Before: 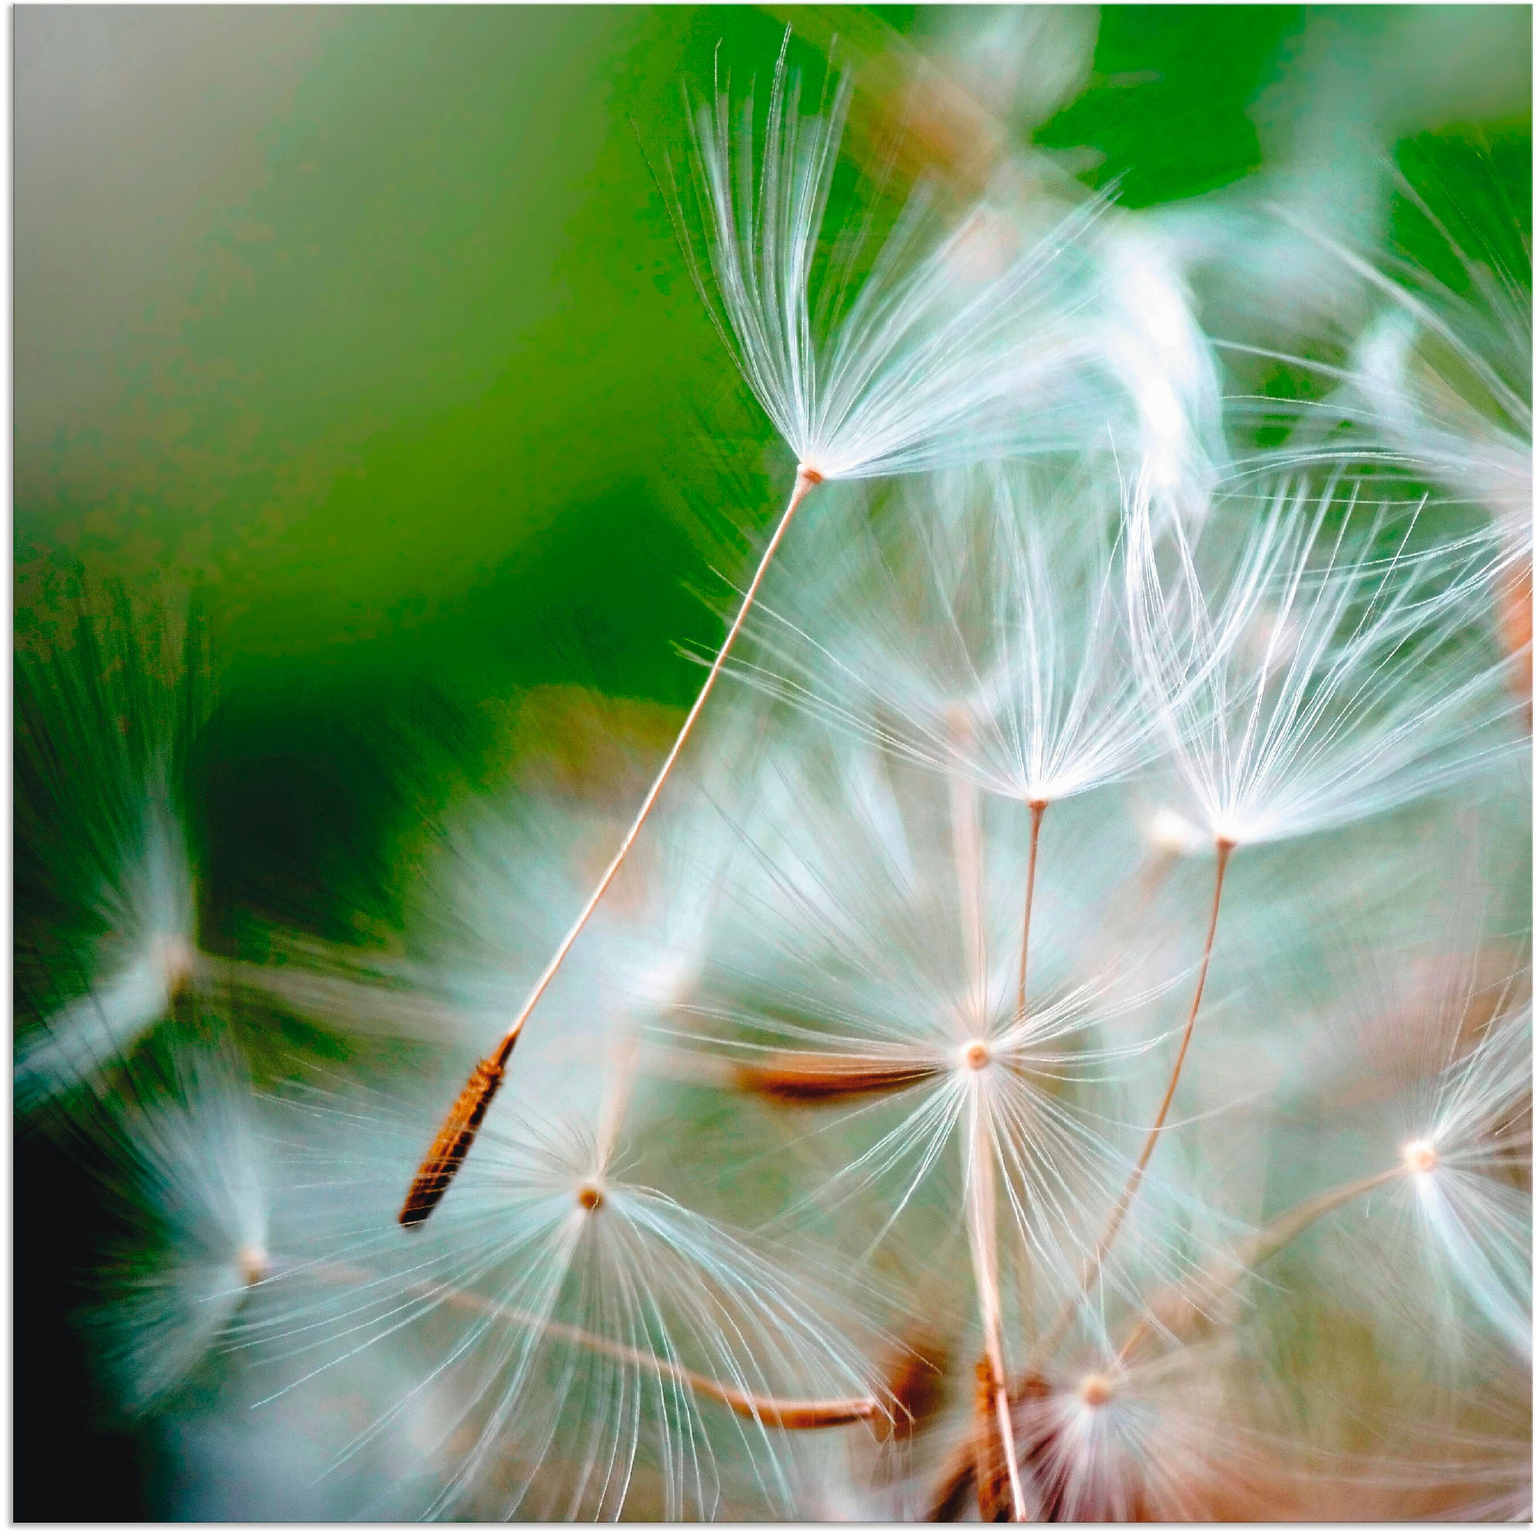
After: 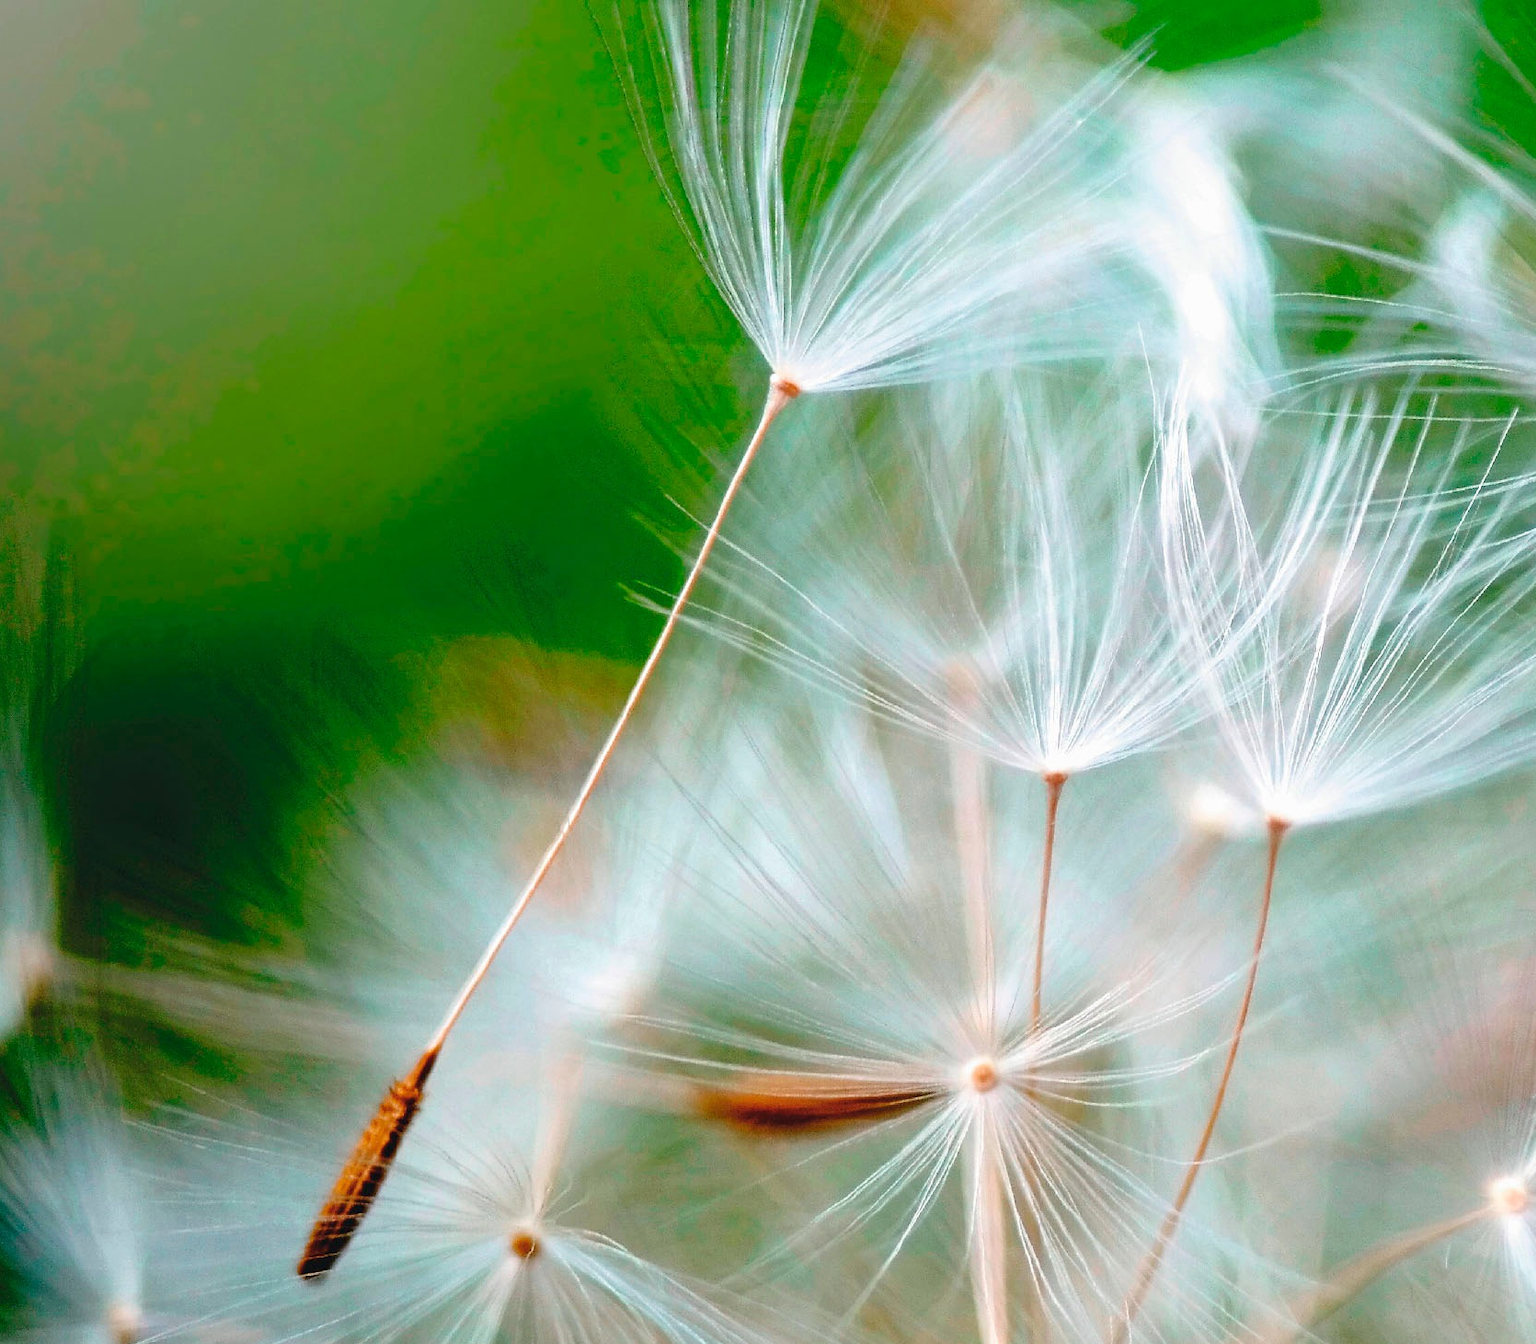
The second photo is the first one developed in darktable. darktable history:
crop and rotate: left 9.689%, top 9.762%, right 5.967%, bottom 16.235%
